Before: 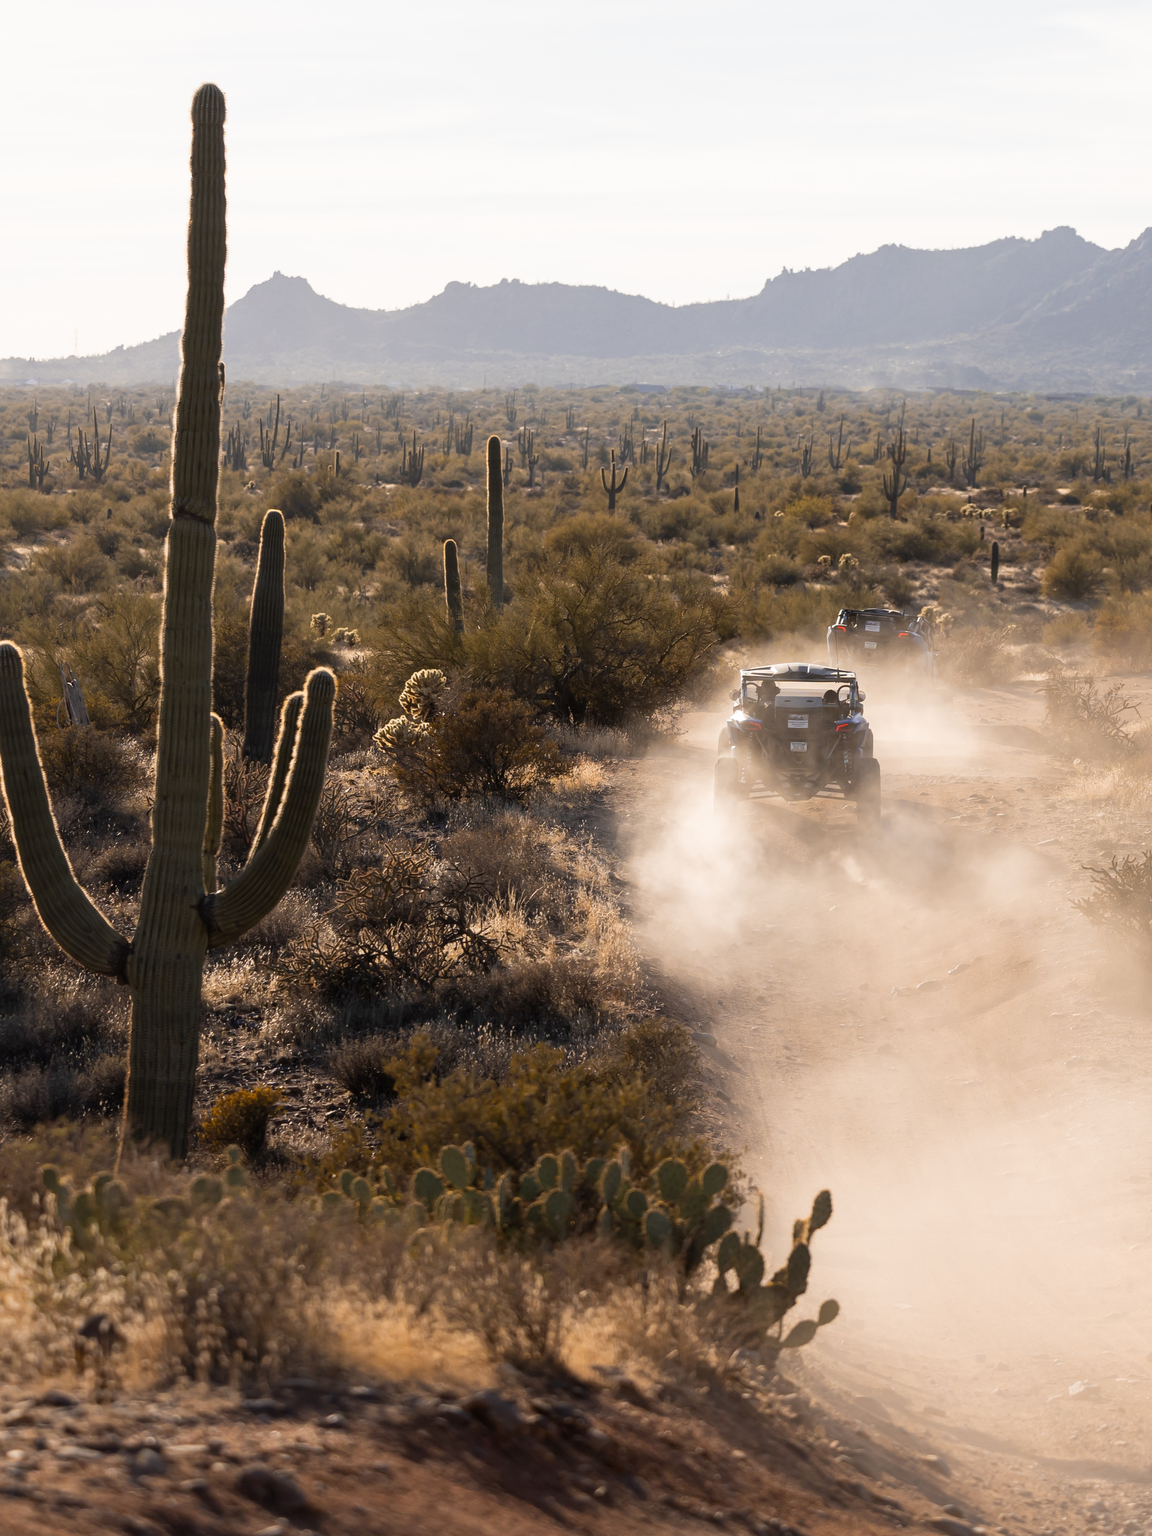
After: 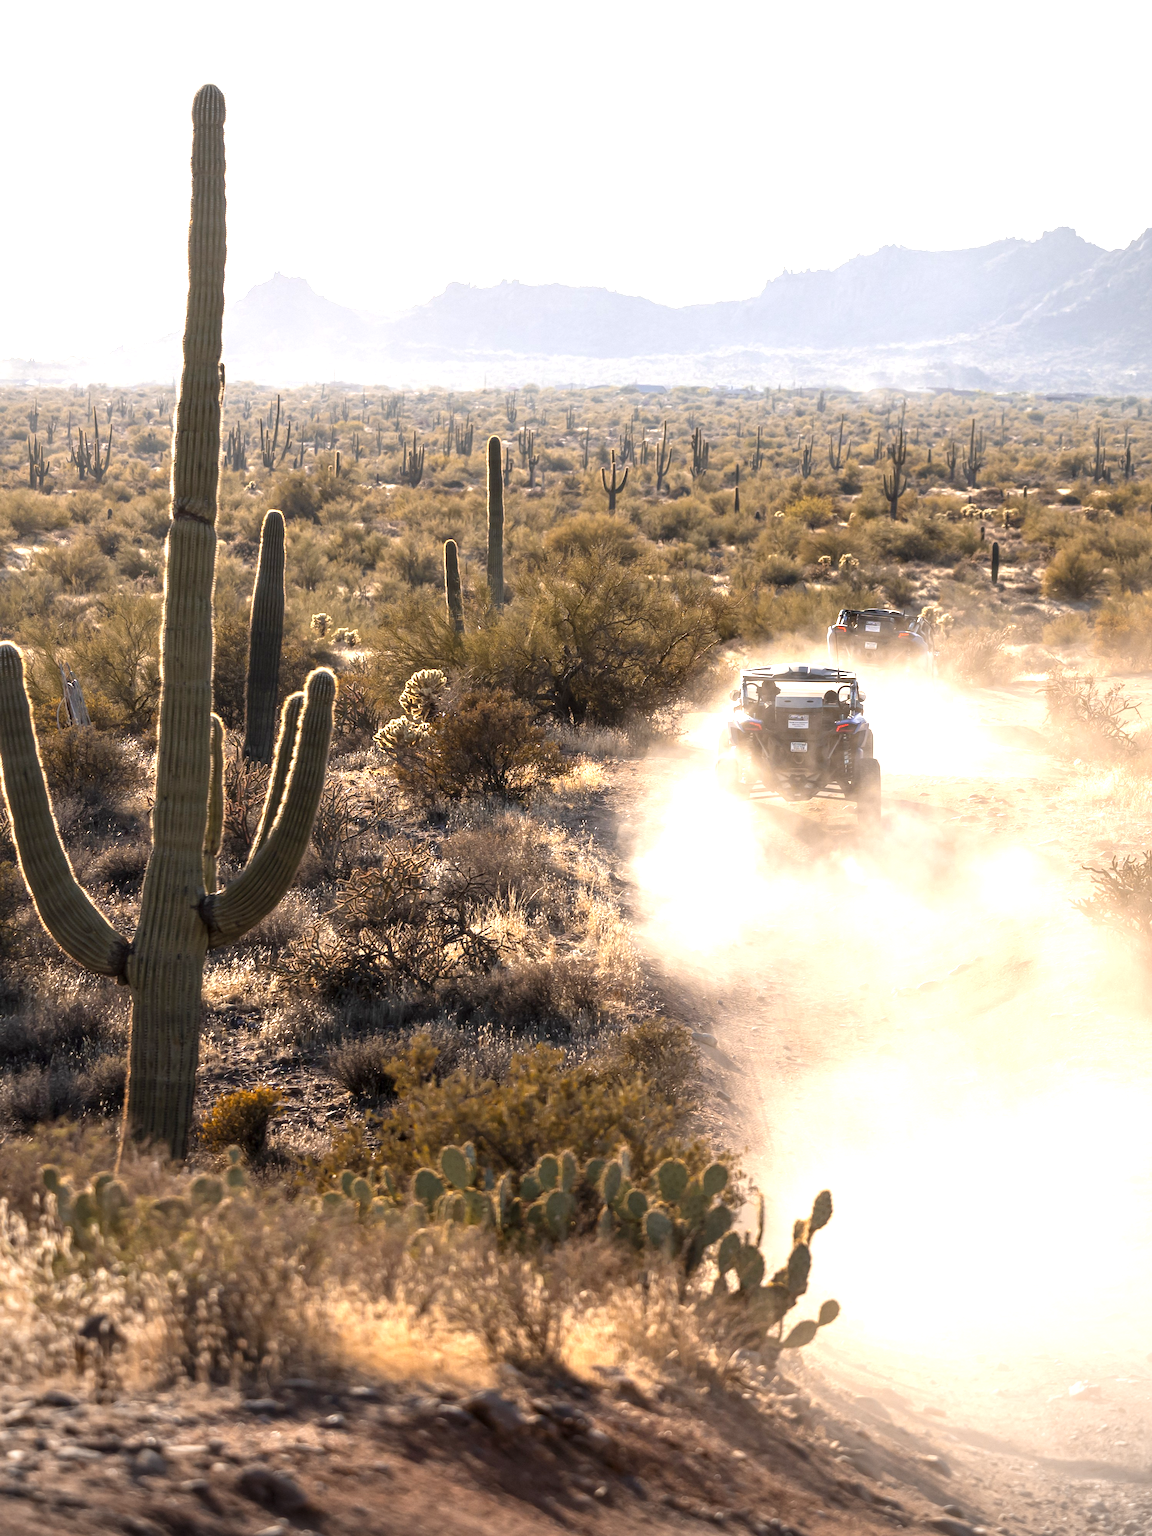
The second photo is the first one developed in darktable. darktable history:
local contrast: on, module defaults
vignetting: fall-off radius 60.92%
exposure: exposure 1 EV, compensate highlight preservation false
